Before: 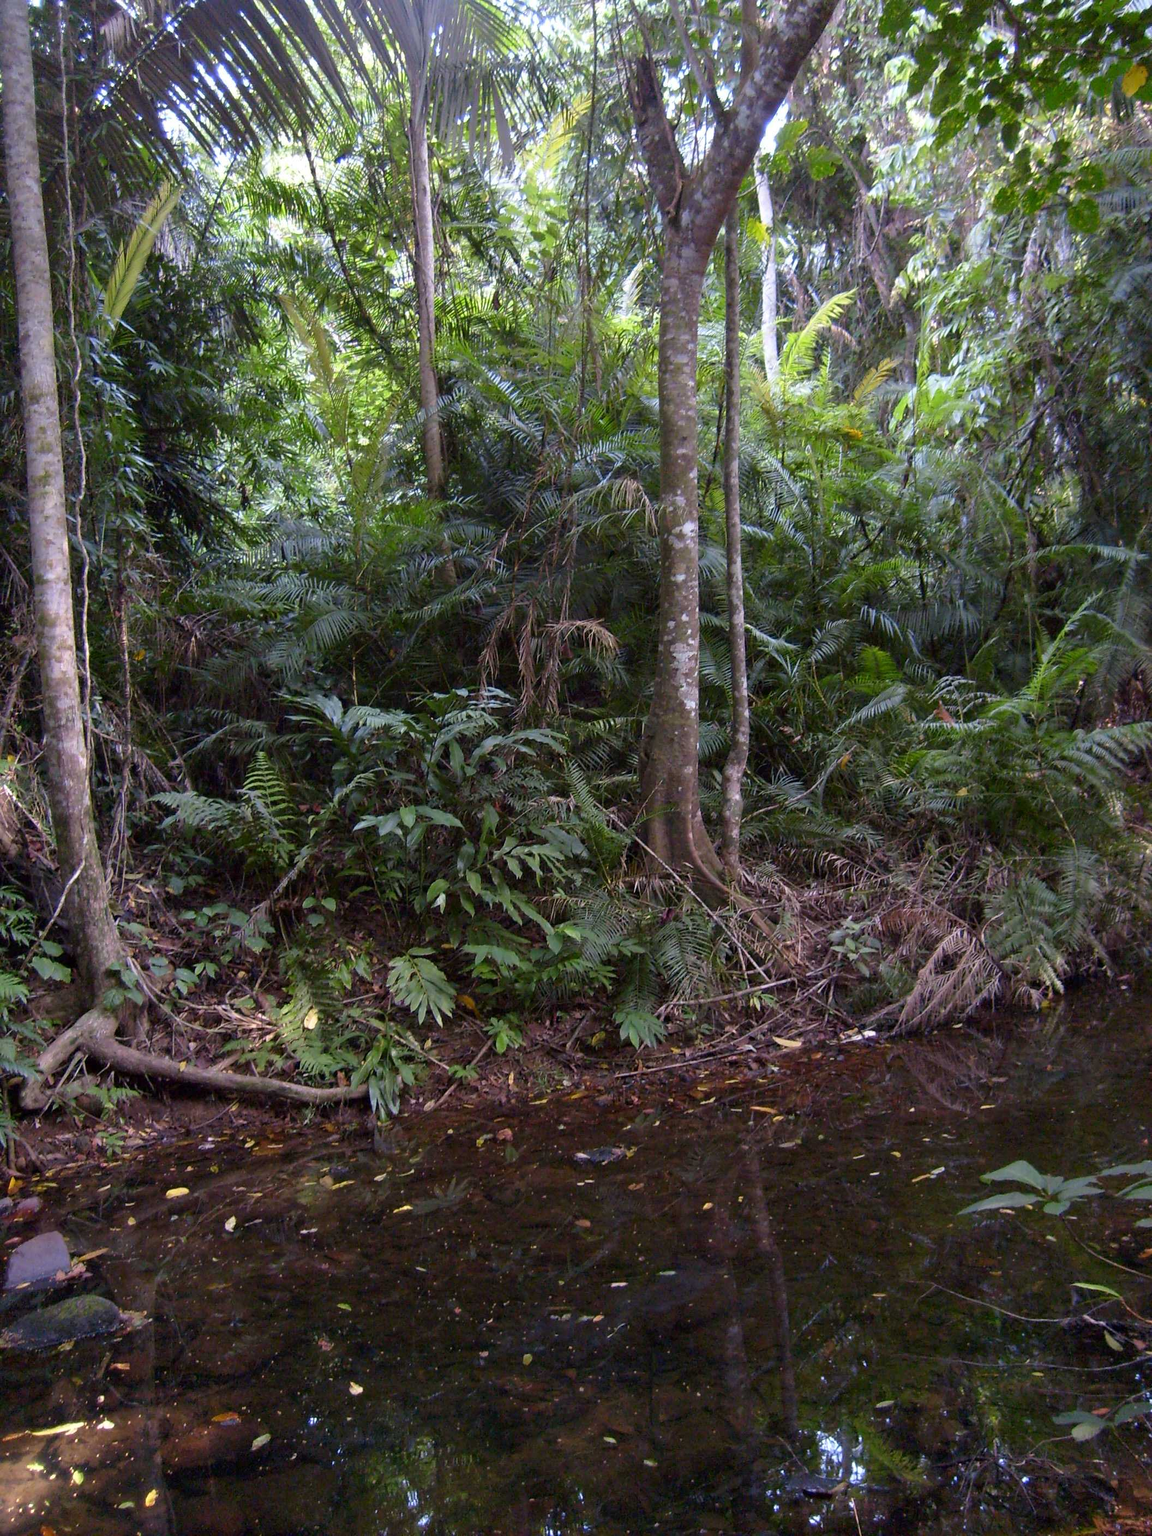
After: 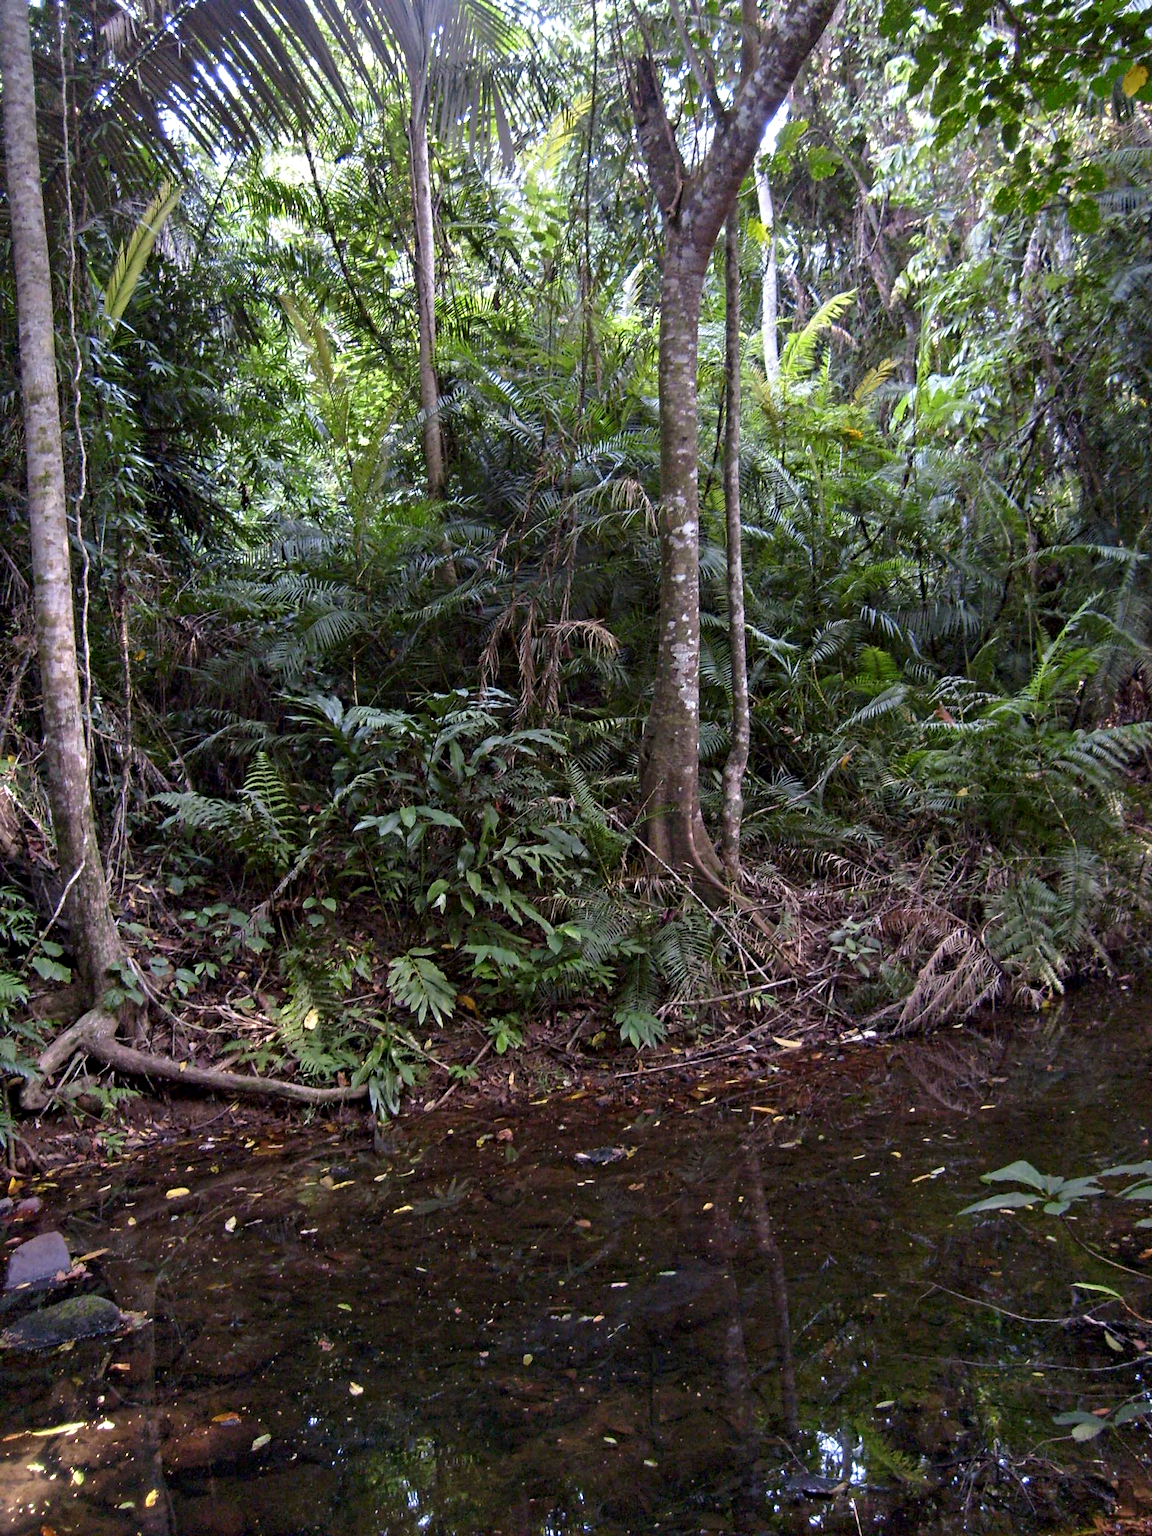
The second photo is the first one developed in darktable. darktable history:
contrast equalizer: octaves 7, y [[0.5, 0.501, 0.525, 0.597, 0.58, 0.514], [0.5 ×6], [0.5 ×6], [0 ×6], [0 ×6]]
